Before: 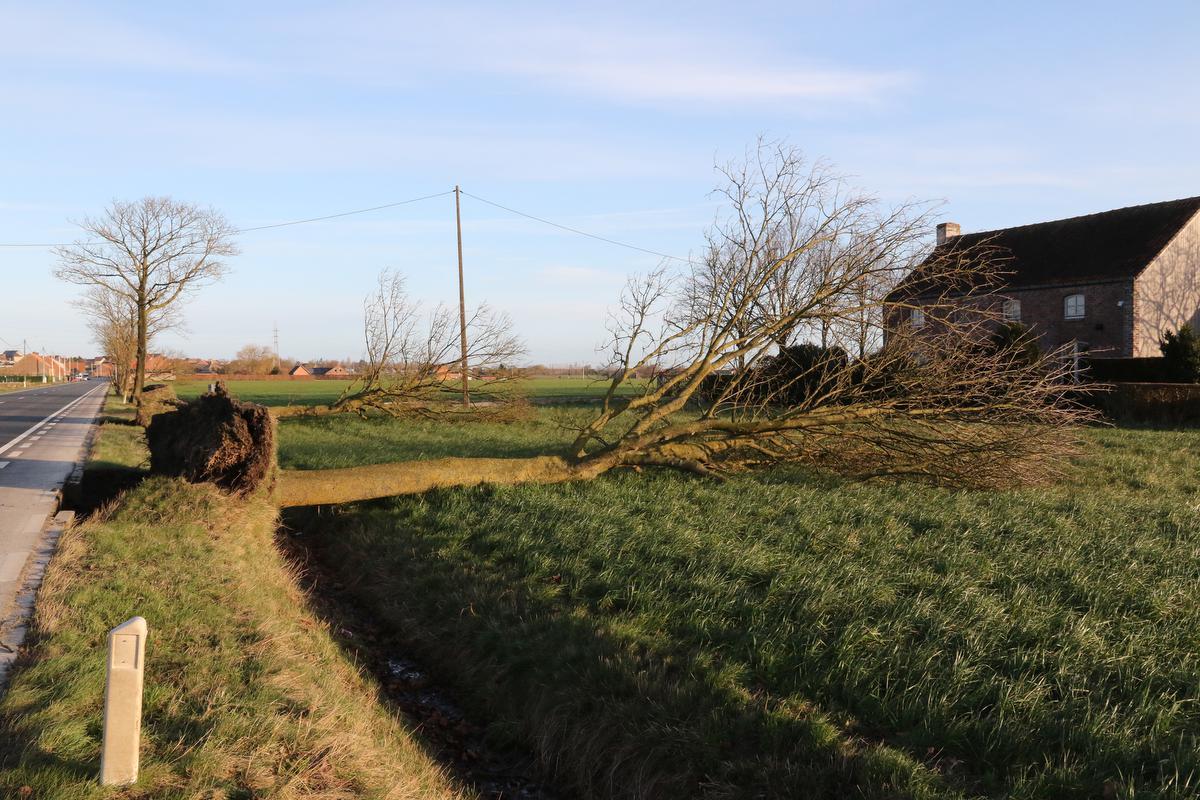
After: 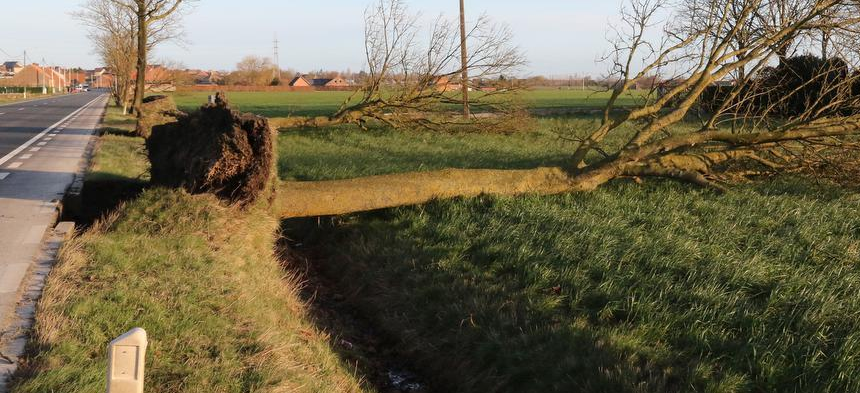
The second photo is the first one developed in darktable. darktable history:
crop: top 36.151%, right 28.257%, bottom 14.711%
